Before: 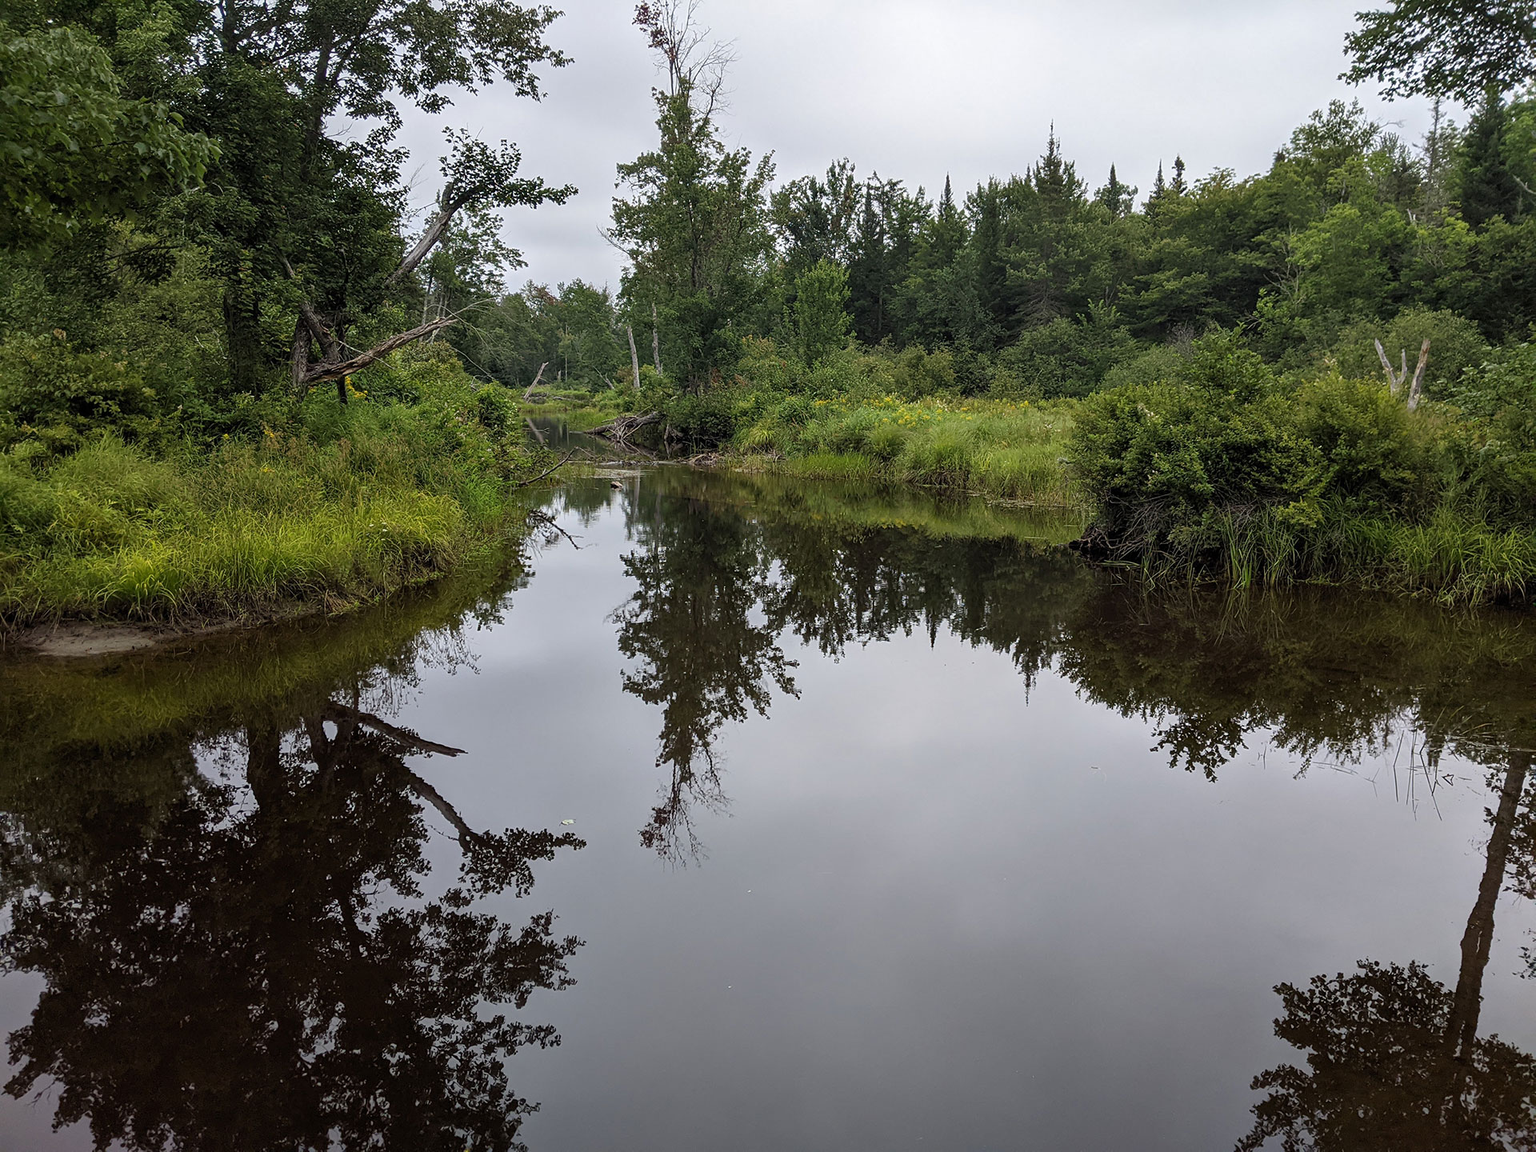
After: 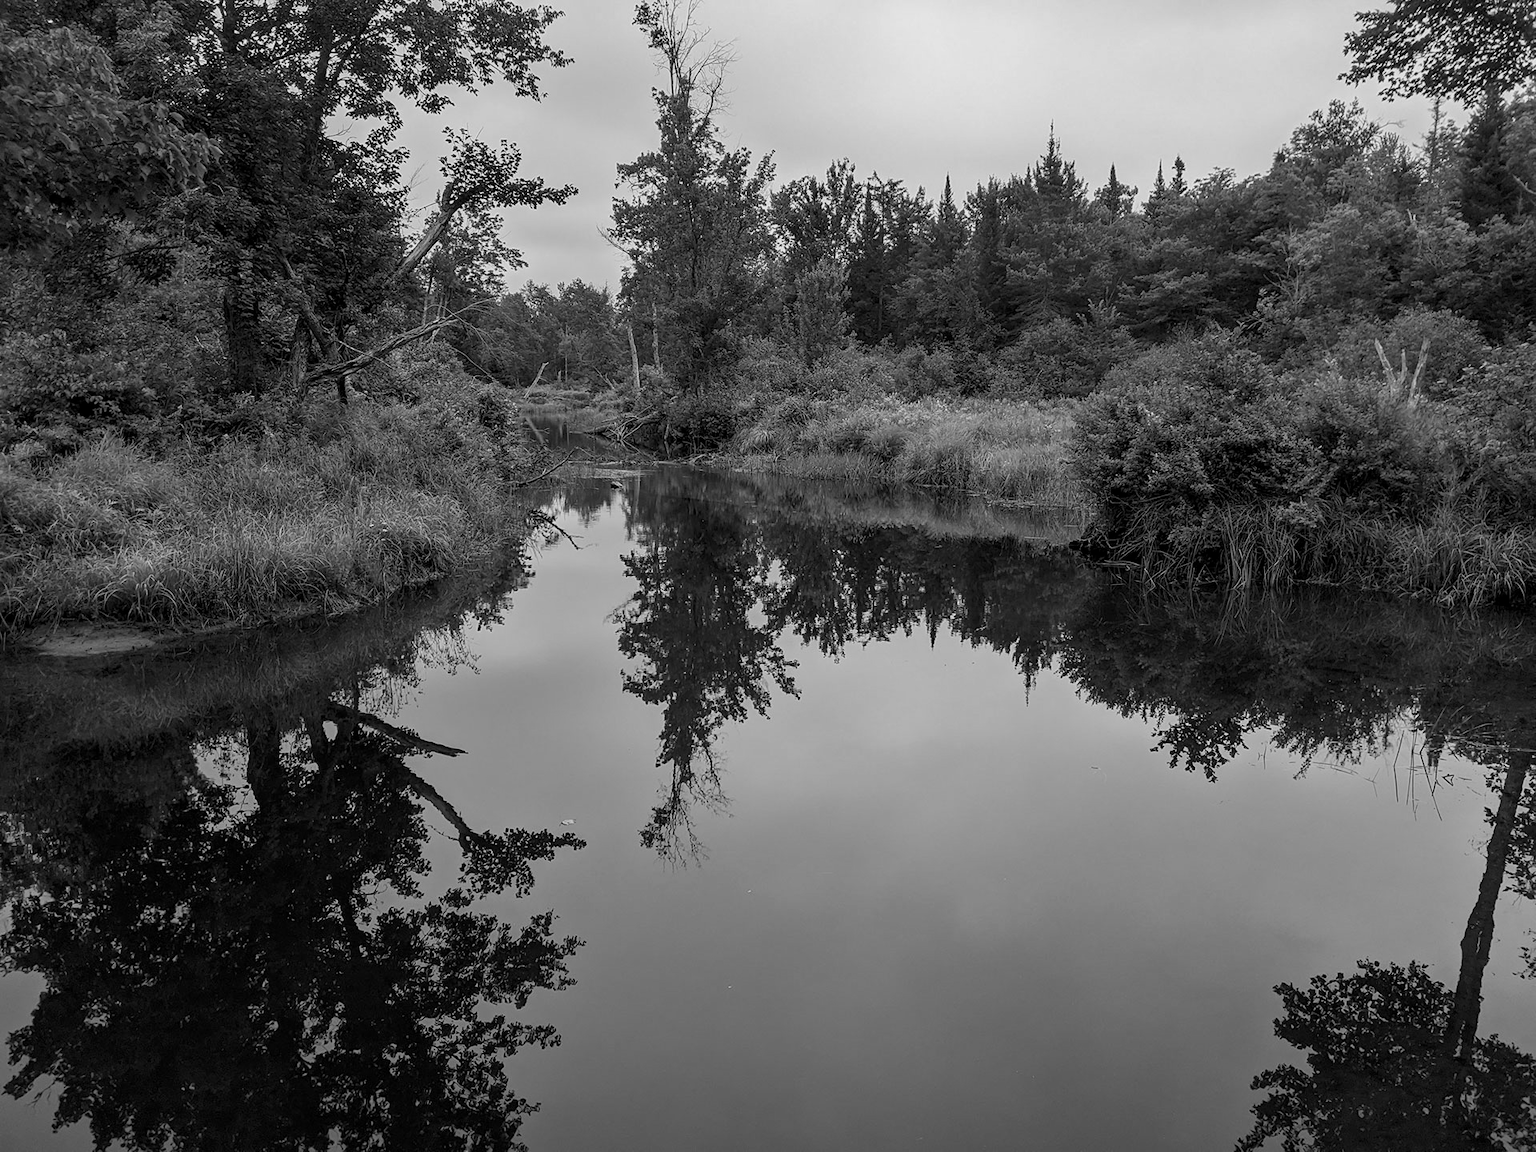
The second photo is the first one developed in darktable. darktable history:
local contrast: highlights 100%, shadows 100%, detail 120%, midtone range 0.2
white balance: red 0.766, blue 1.537
monochrome: a -71.75, b 75.82
velvia: on, module defaults
